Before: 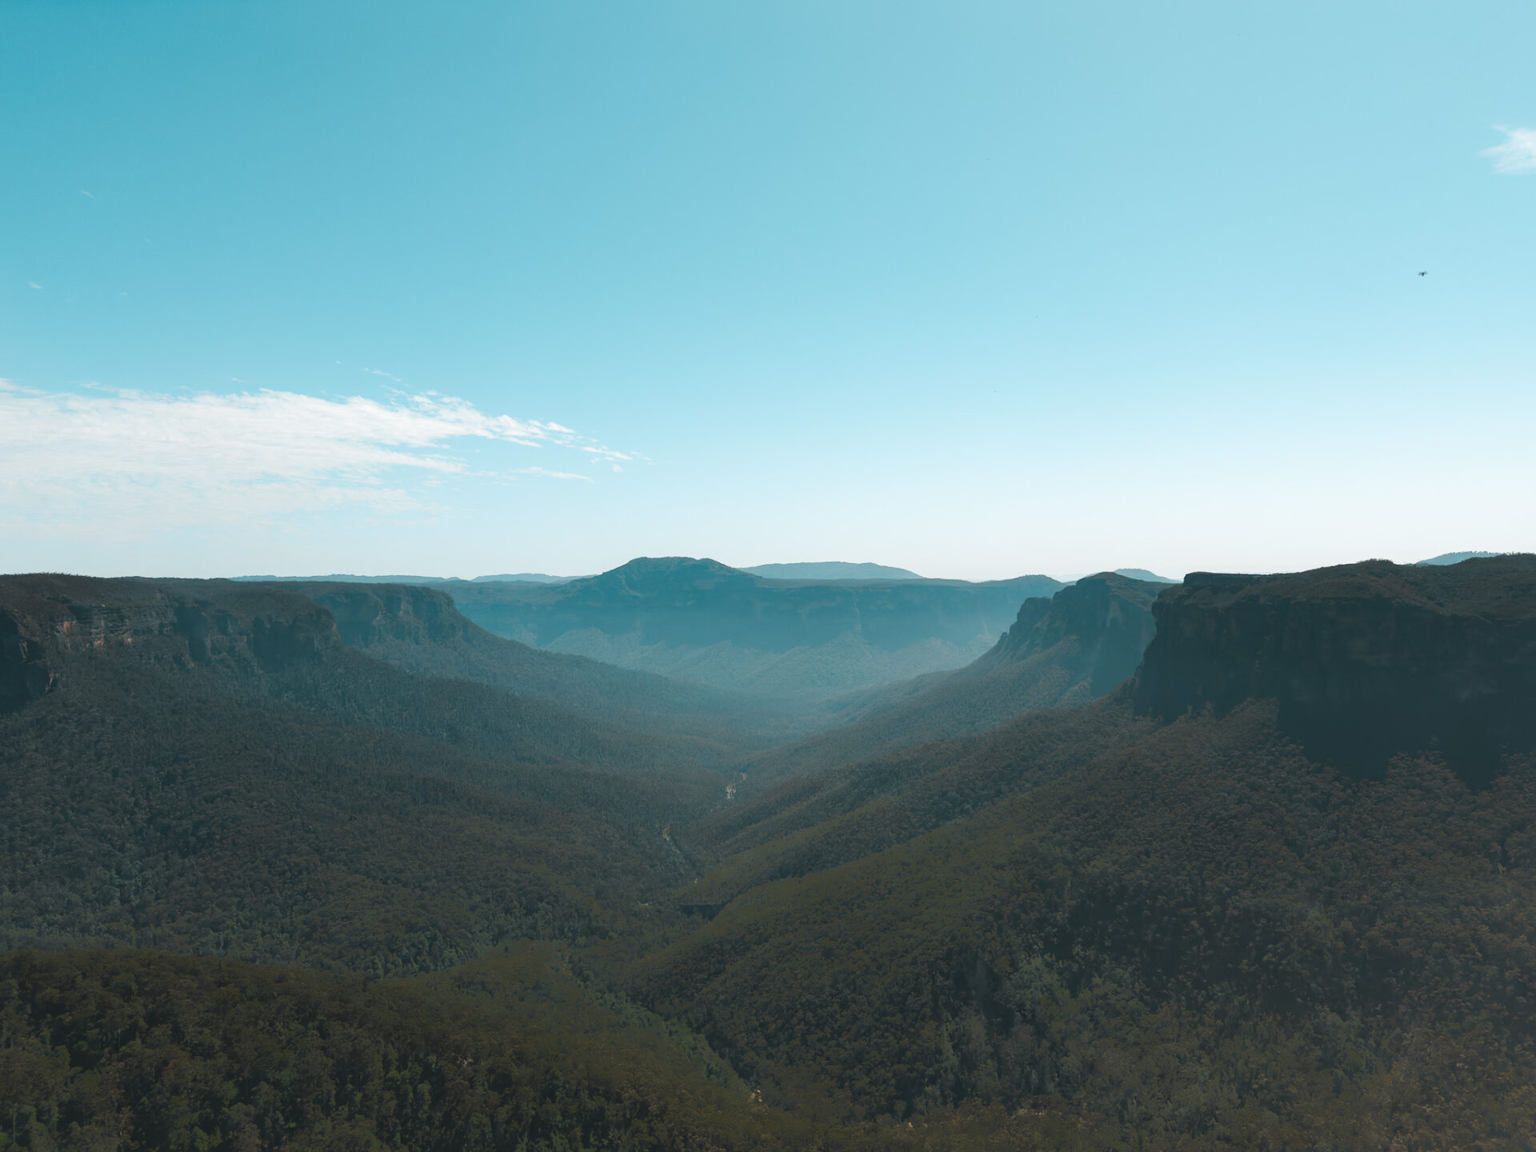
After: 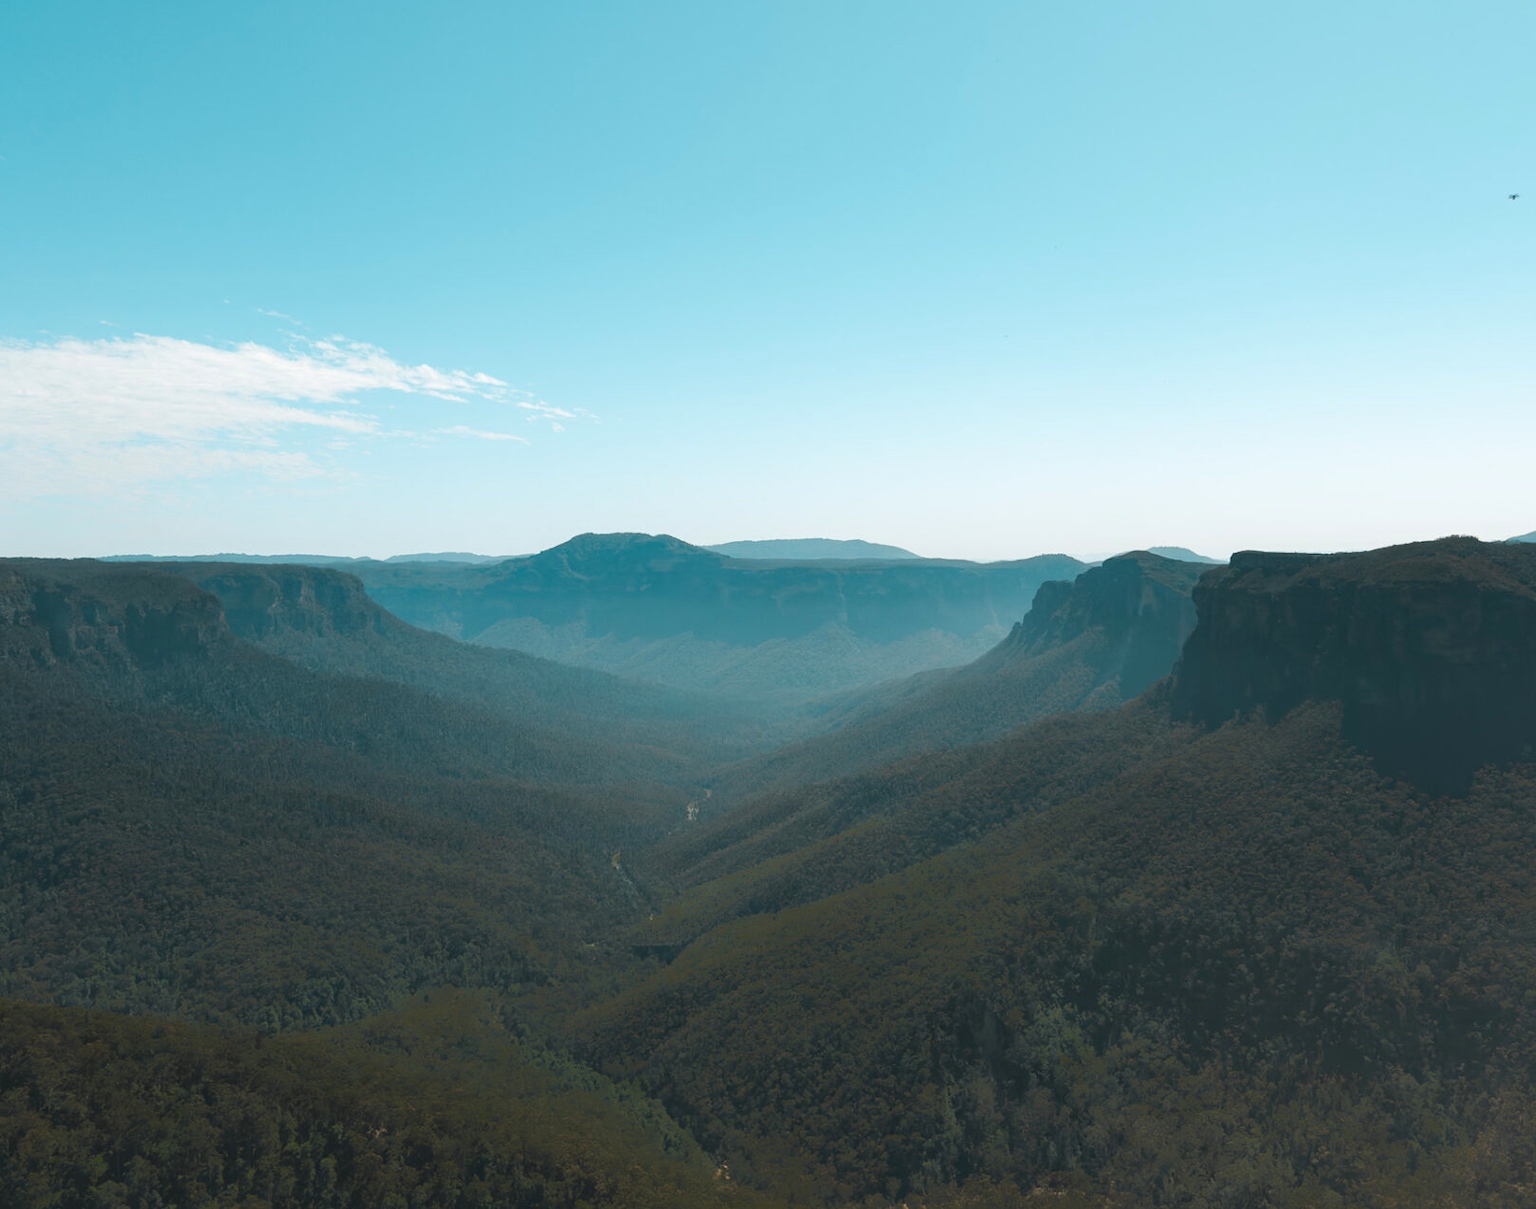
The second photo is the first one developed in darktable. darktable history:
crop and rotate: left 9.626%, top 9.414%, right 6.052%, bottom 2.104%
color balance rgb: perceptual saturation grading › global saturation 0.973%, global vibrance 20%
